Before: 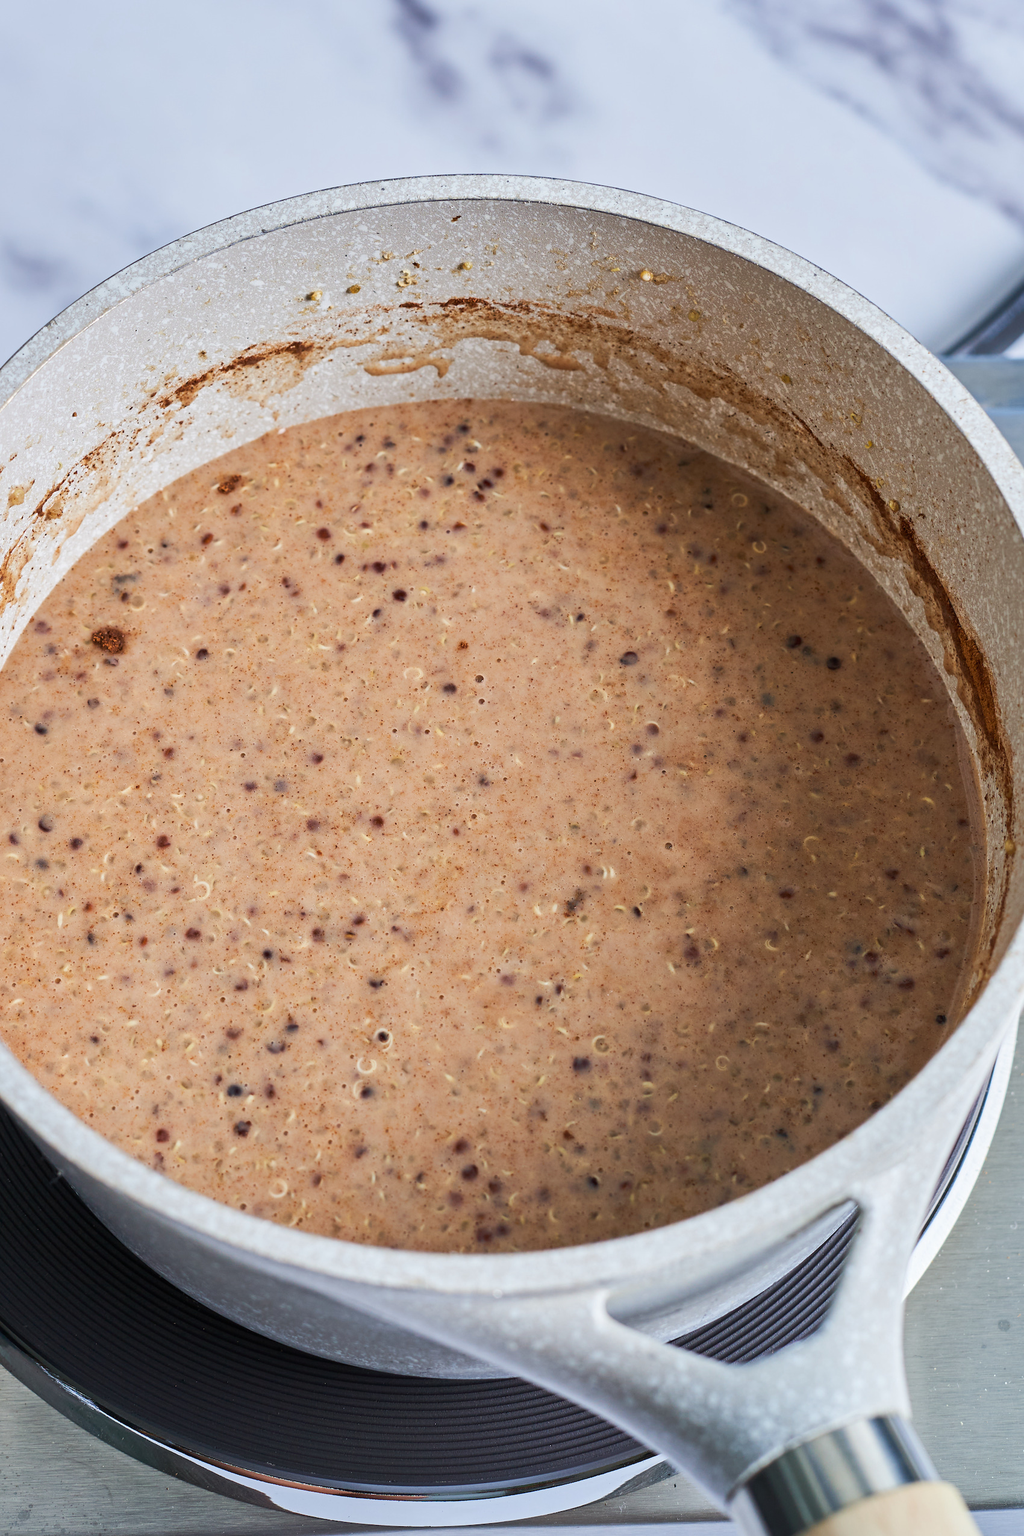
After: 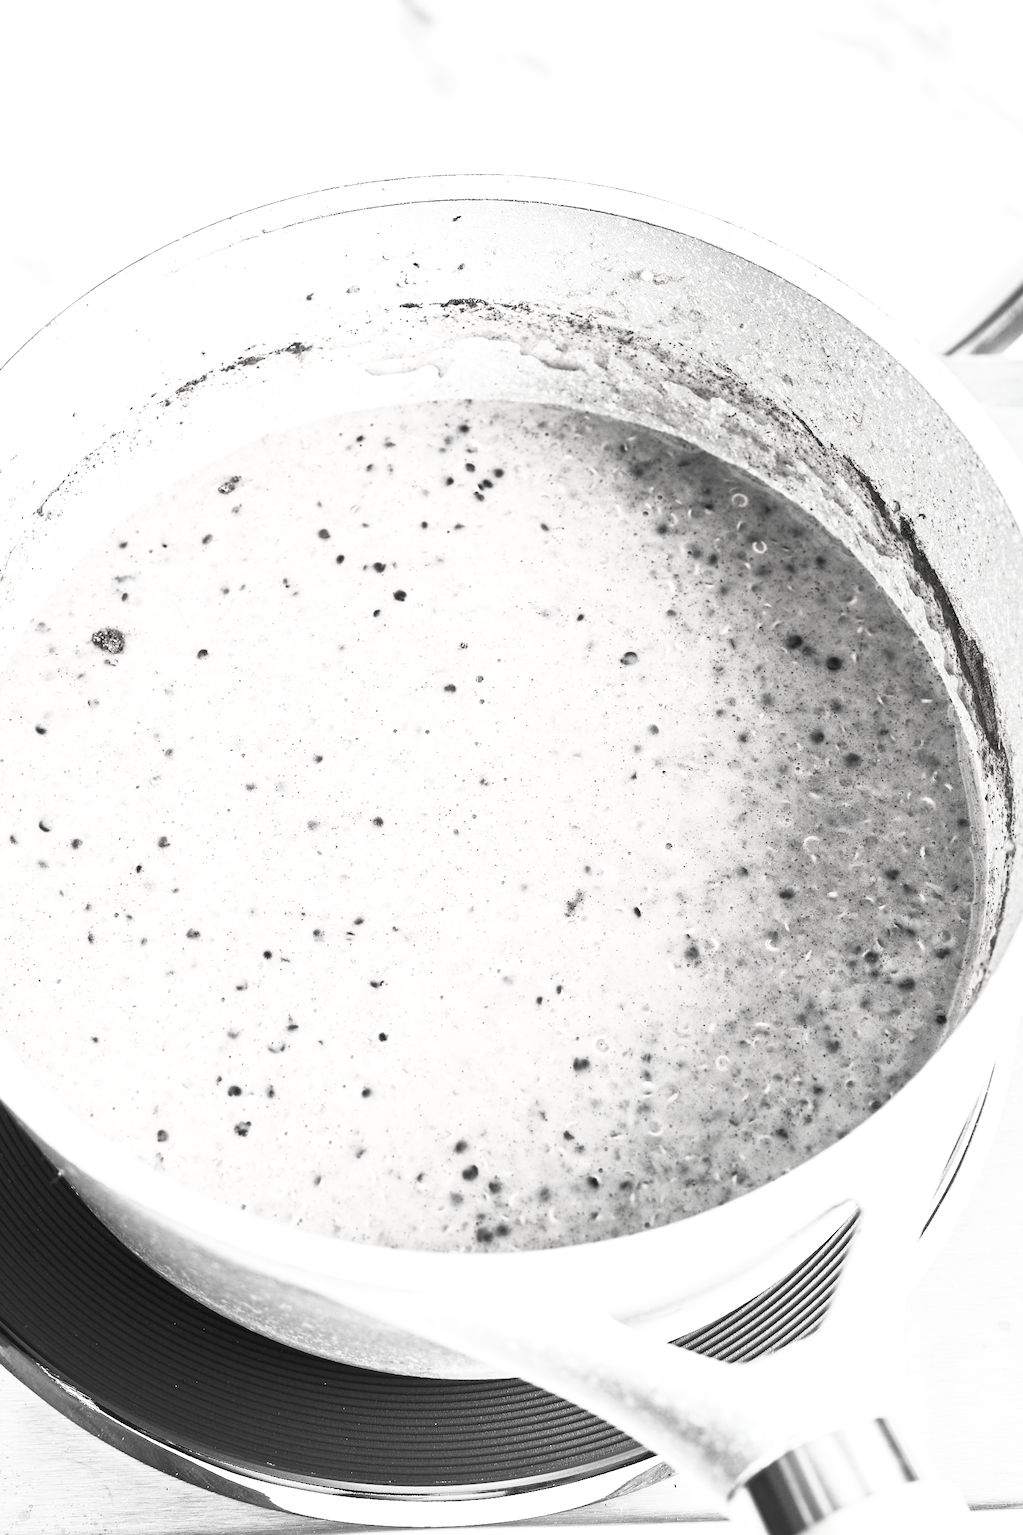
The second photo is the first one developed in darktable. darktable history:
exposure: black level correction 0, exposure 1.101 EV, compensate exposure bias true, compensate highlight preservation false
contrast brightness saturation: contrast 0.541, brightness 0.45, saturation -0.984
